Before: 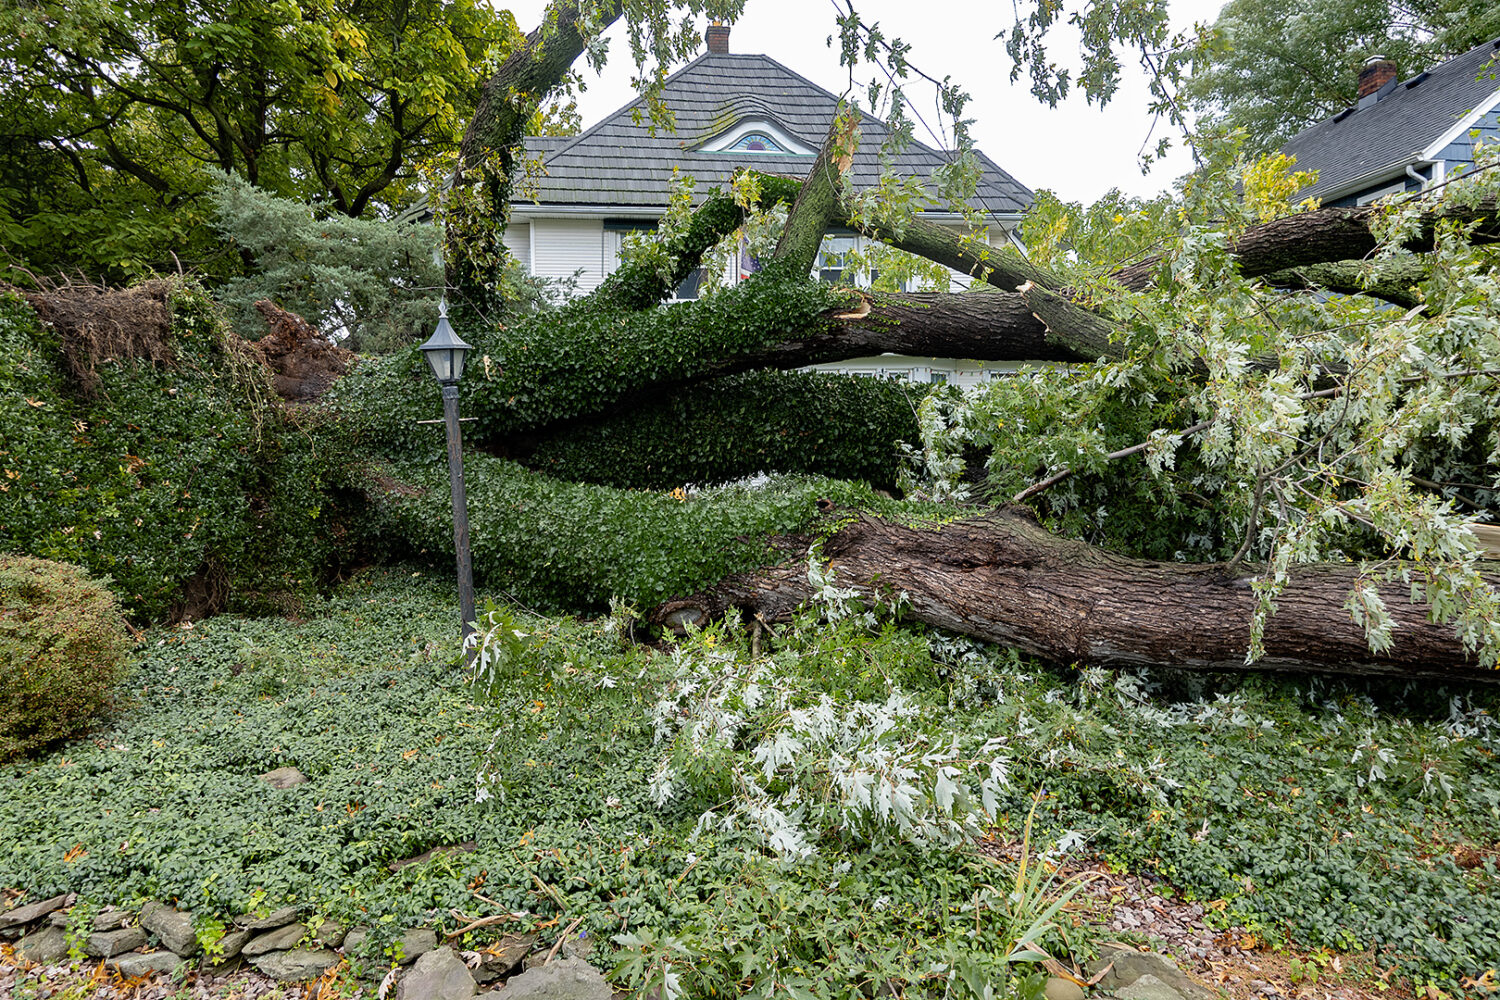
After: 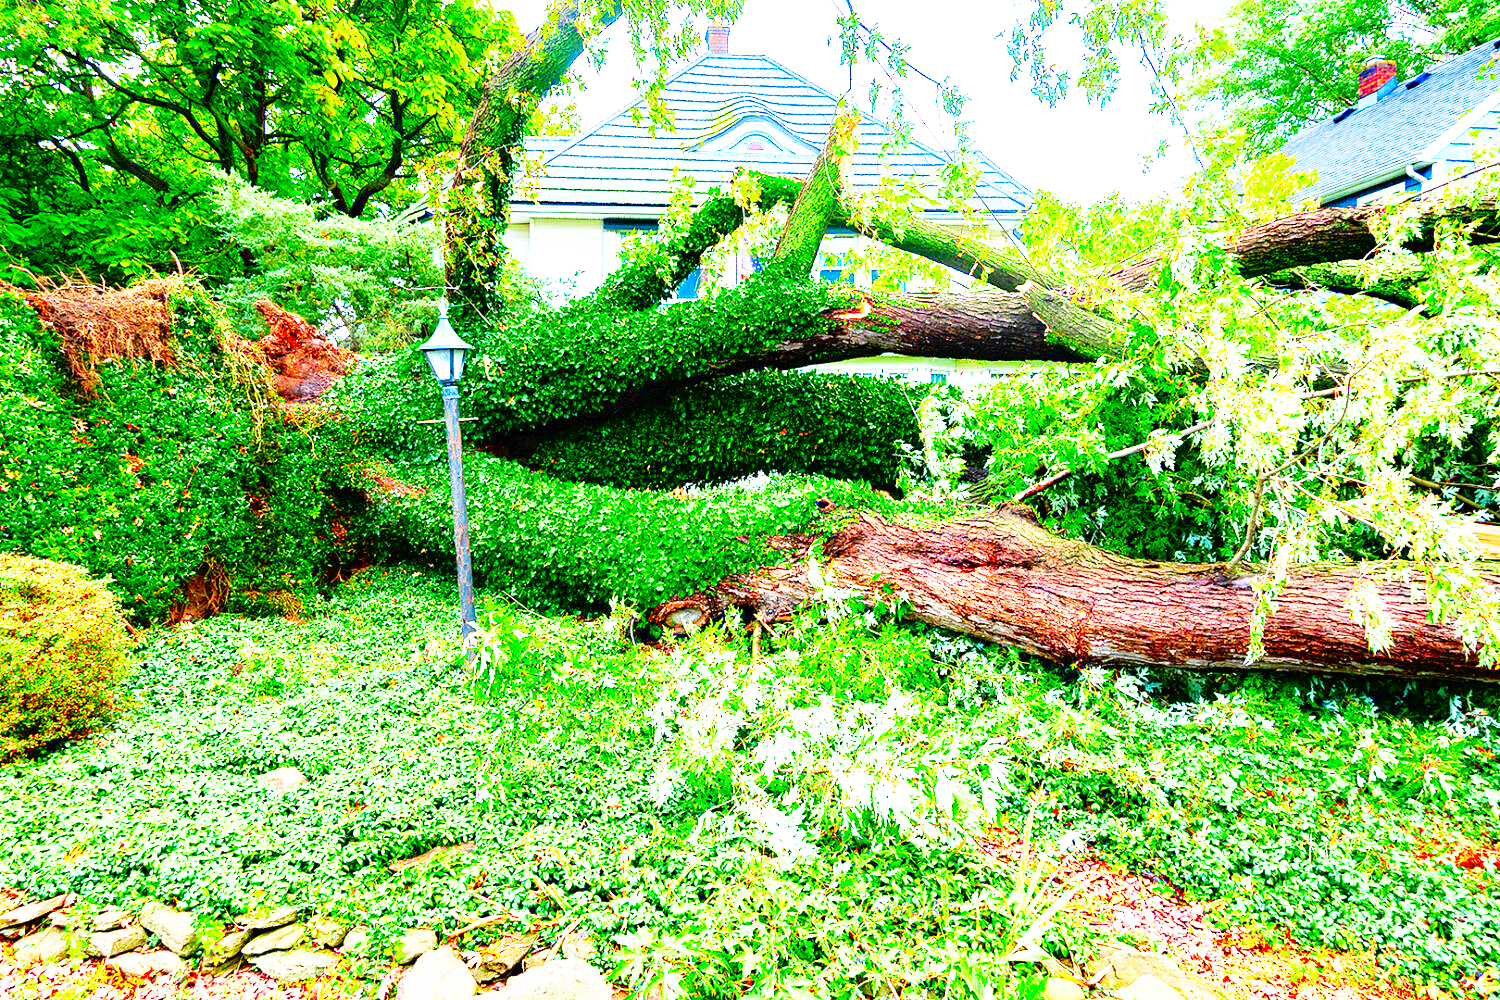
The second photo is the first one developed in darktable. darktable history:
exposure: black level correction 0, exposure 1.3 EV, compensate exposure bias true, compensate highlight preservation false
color correction: saturation 3
base curve: curves: ch0 [(0, 0) (0.012, 0.01) (0.073, 0.168) (0.31, 0.711) (0.645, 0.957) (1, 1)], preserve colors none
white balance: red 0.988, blue 1.017
